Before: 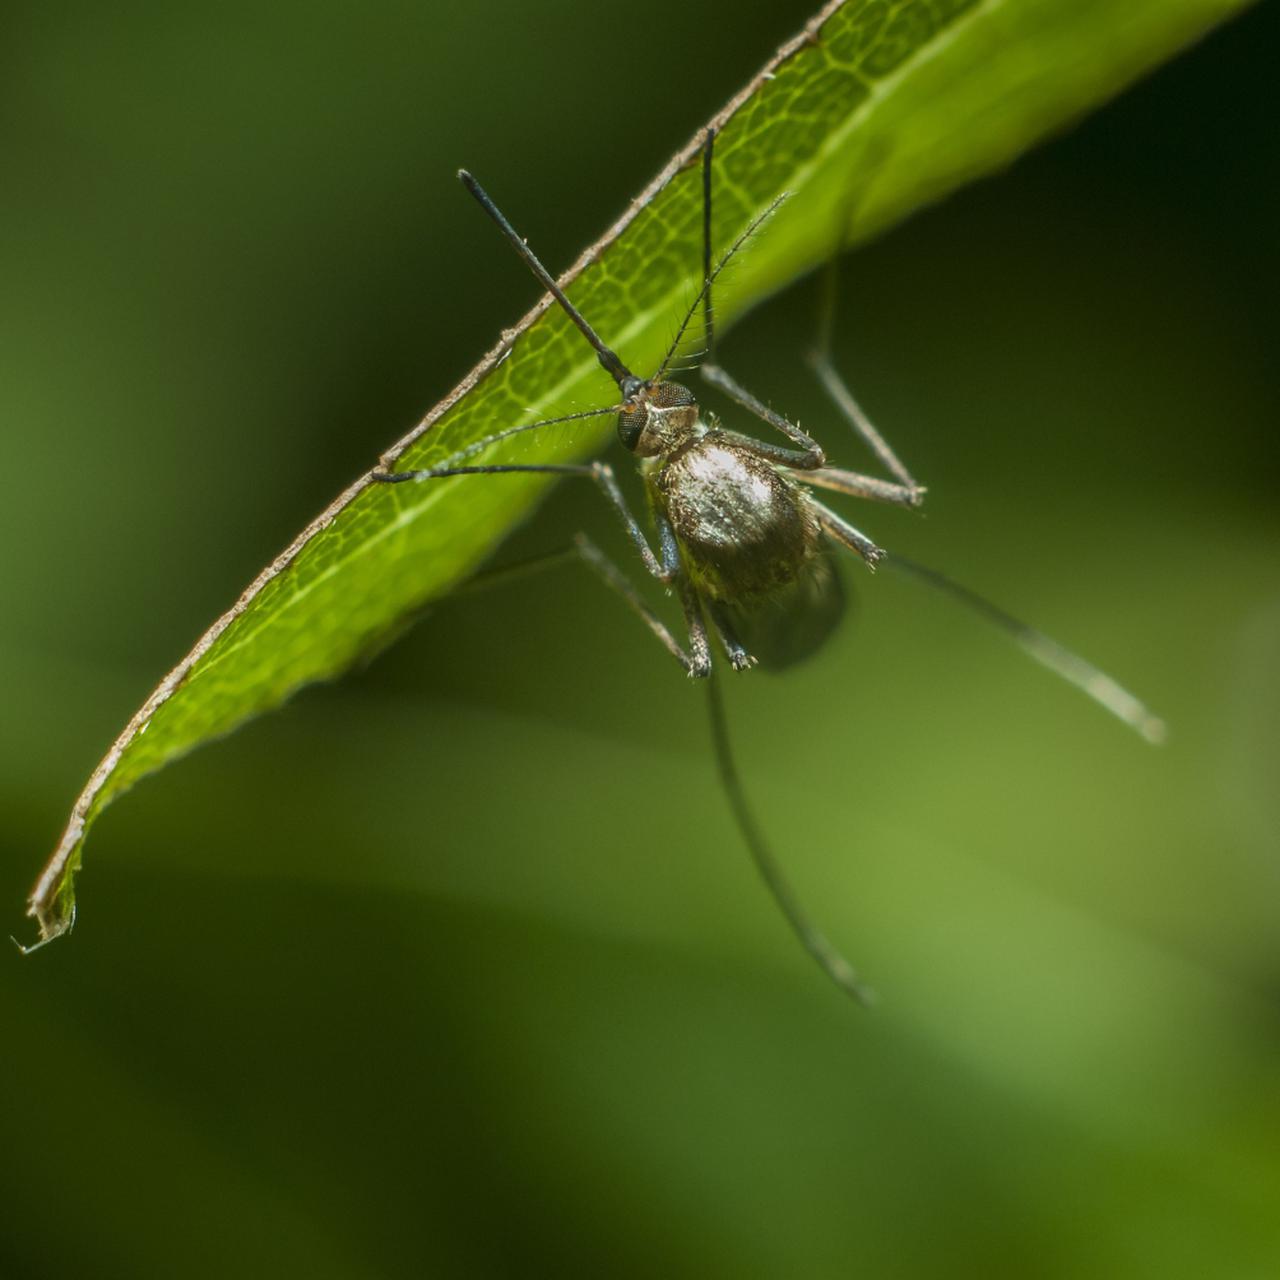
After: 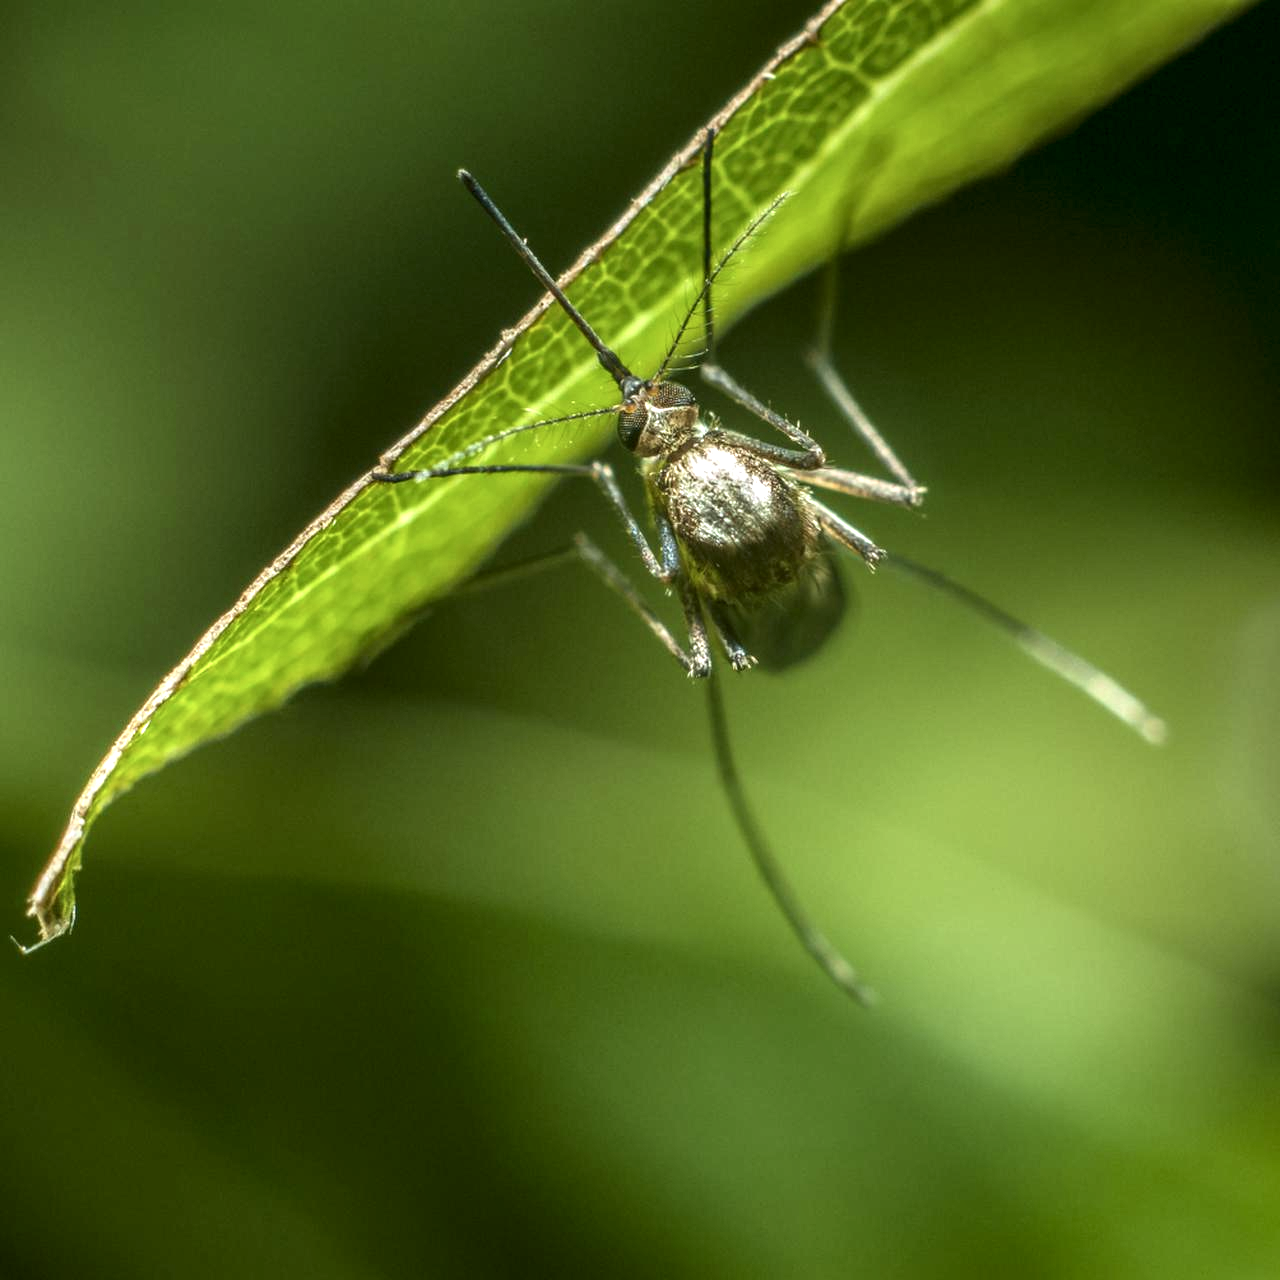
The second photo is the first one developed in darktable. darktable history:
local contrast: detail 150%
exposure: black level correction 0, exposure 0.498 EV, compensate highlight preservation false
